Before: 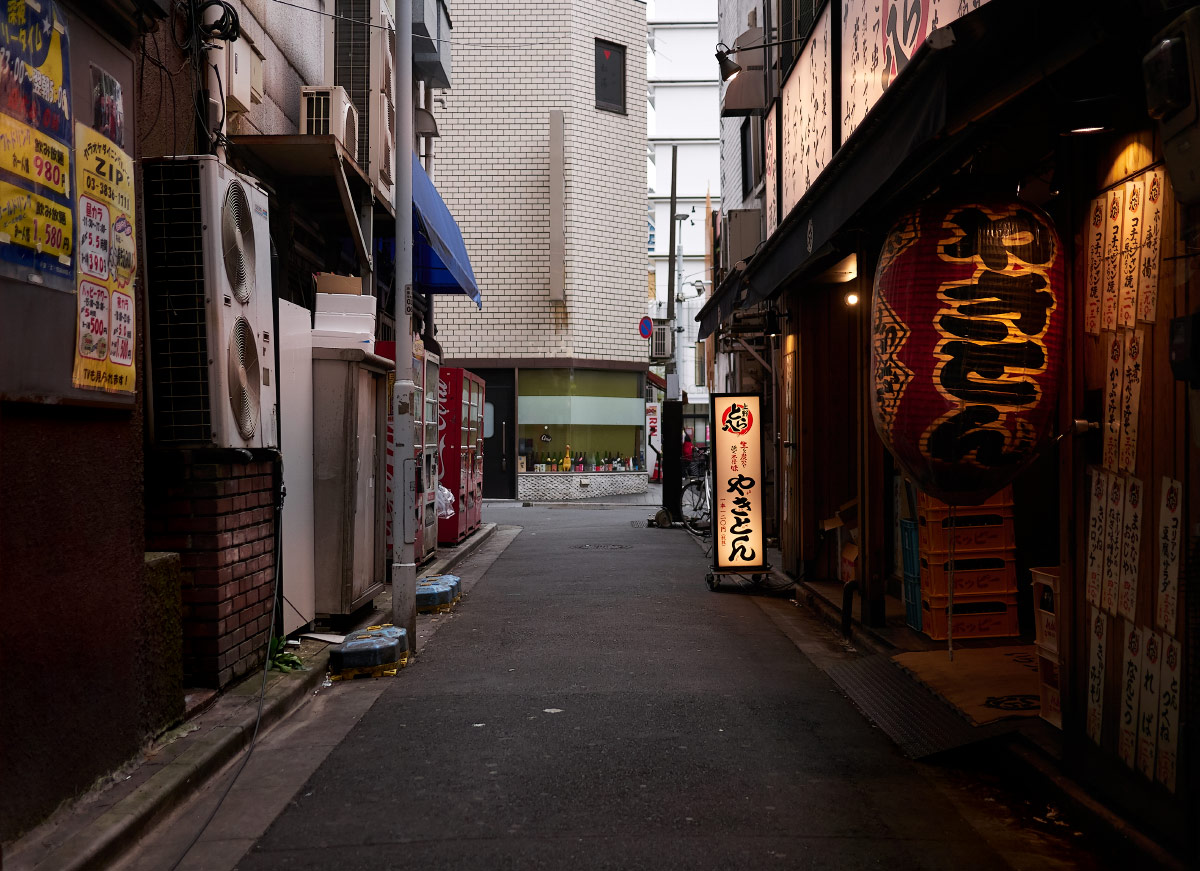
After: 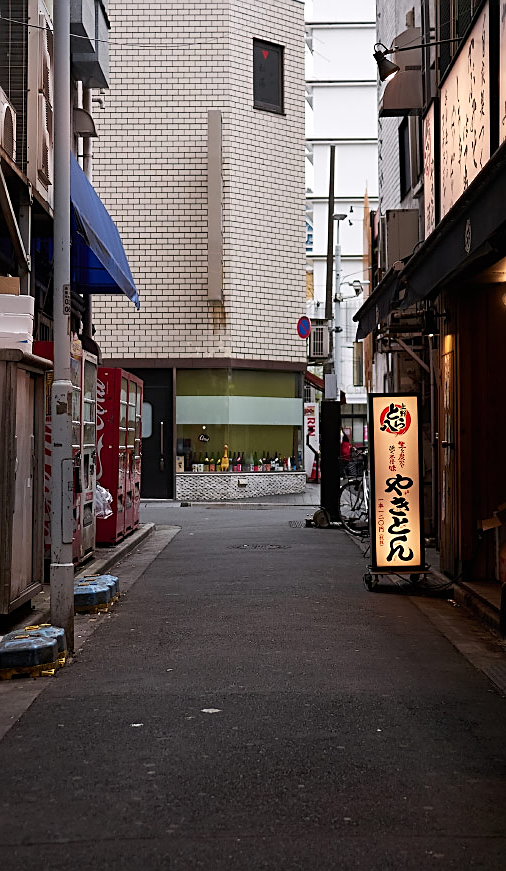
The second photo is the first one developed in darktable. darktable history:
crop: left 28.583%, right 29.231%
white balance: red 1, blue 1
sharpen: on, module defaults
